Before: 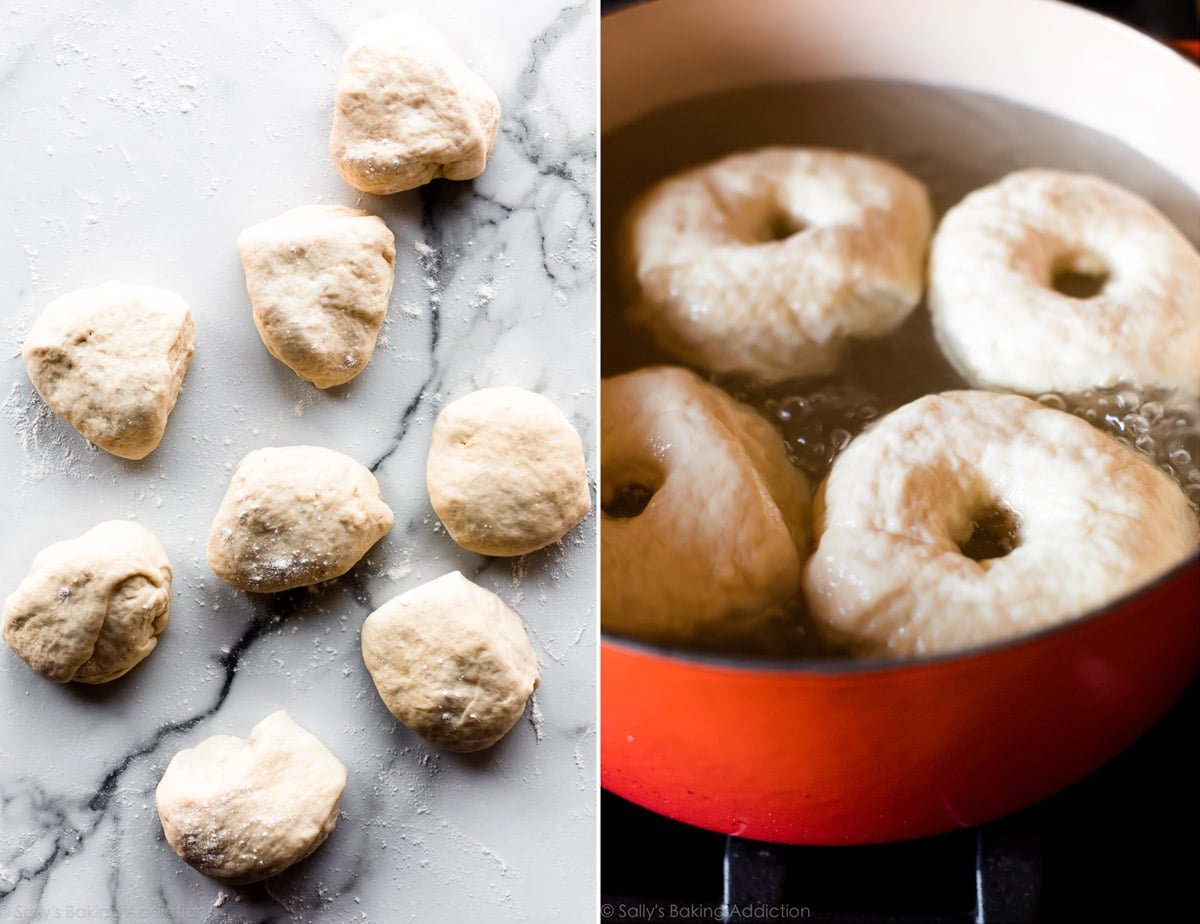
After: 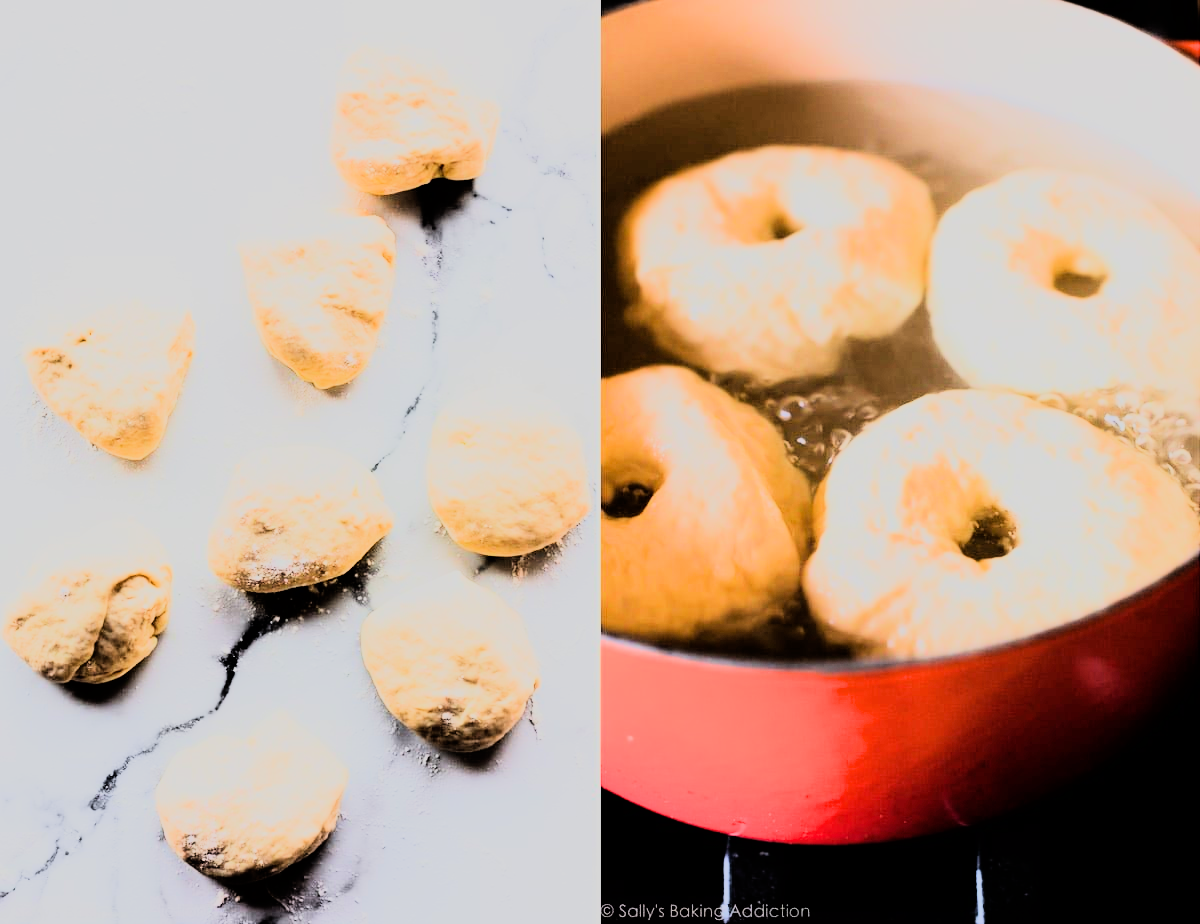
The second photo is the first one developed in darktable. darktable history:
filmic rgb: black relative exposure -7.65 EV, white relative exposure 4.56 EV, hardness 3.61, color science v6 (2022)
rgb curve: curves: ch0 [(0, 0) (0.21, 0.15) (0.24, 0.21) (0.5, 0.75) (0.75, 0.96) (0.89, 0.99) (1, 1)]; ch1 [(0, 0.02) (0.21, 0.13) (0.25, 0.2) (0.5, 0.67) (0.75, 0.9) (0.89, 0.97) (1, 1)]; ch2 [(0, 0.02) (0.21, 0.13) (0.25, 0.2) (0.5, 0.67) (0.75, 0.9) (0.89, 0.97) (1, 1)], compensate middle gray true
exposure: black level correction 0, exposure 1 EV, compensate highlight preservation false
